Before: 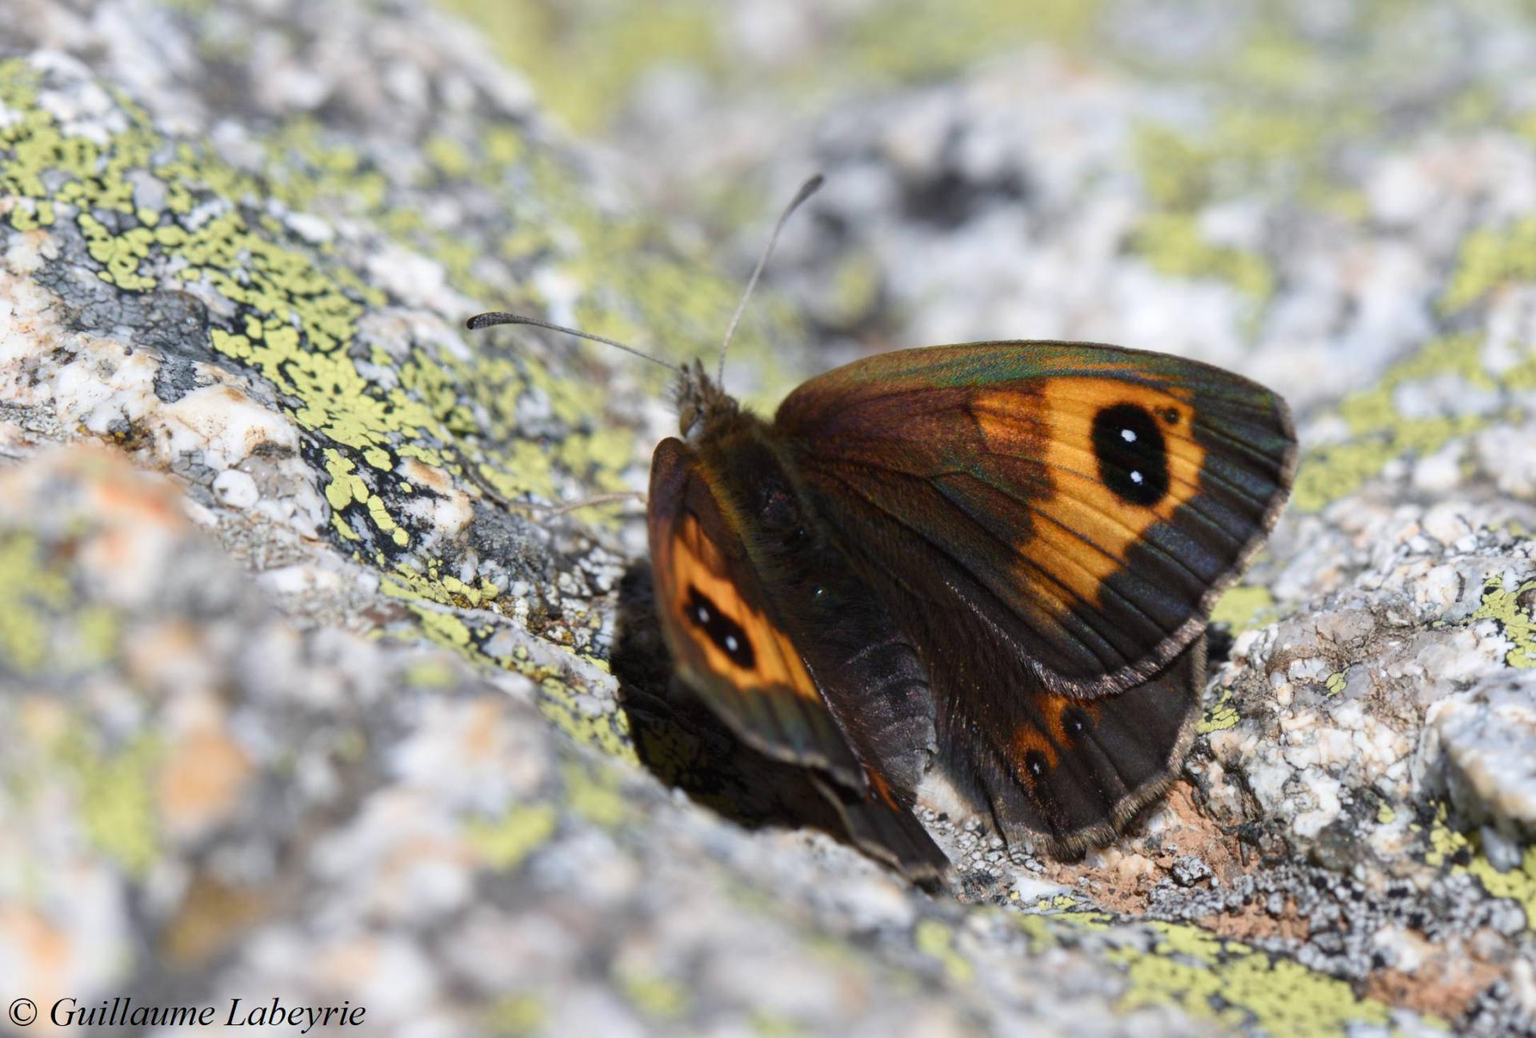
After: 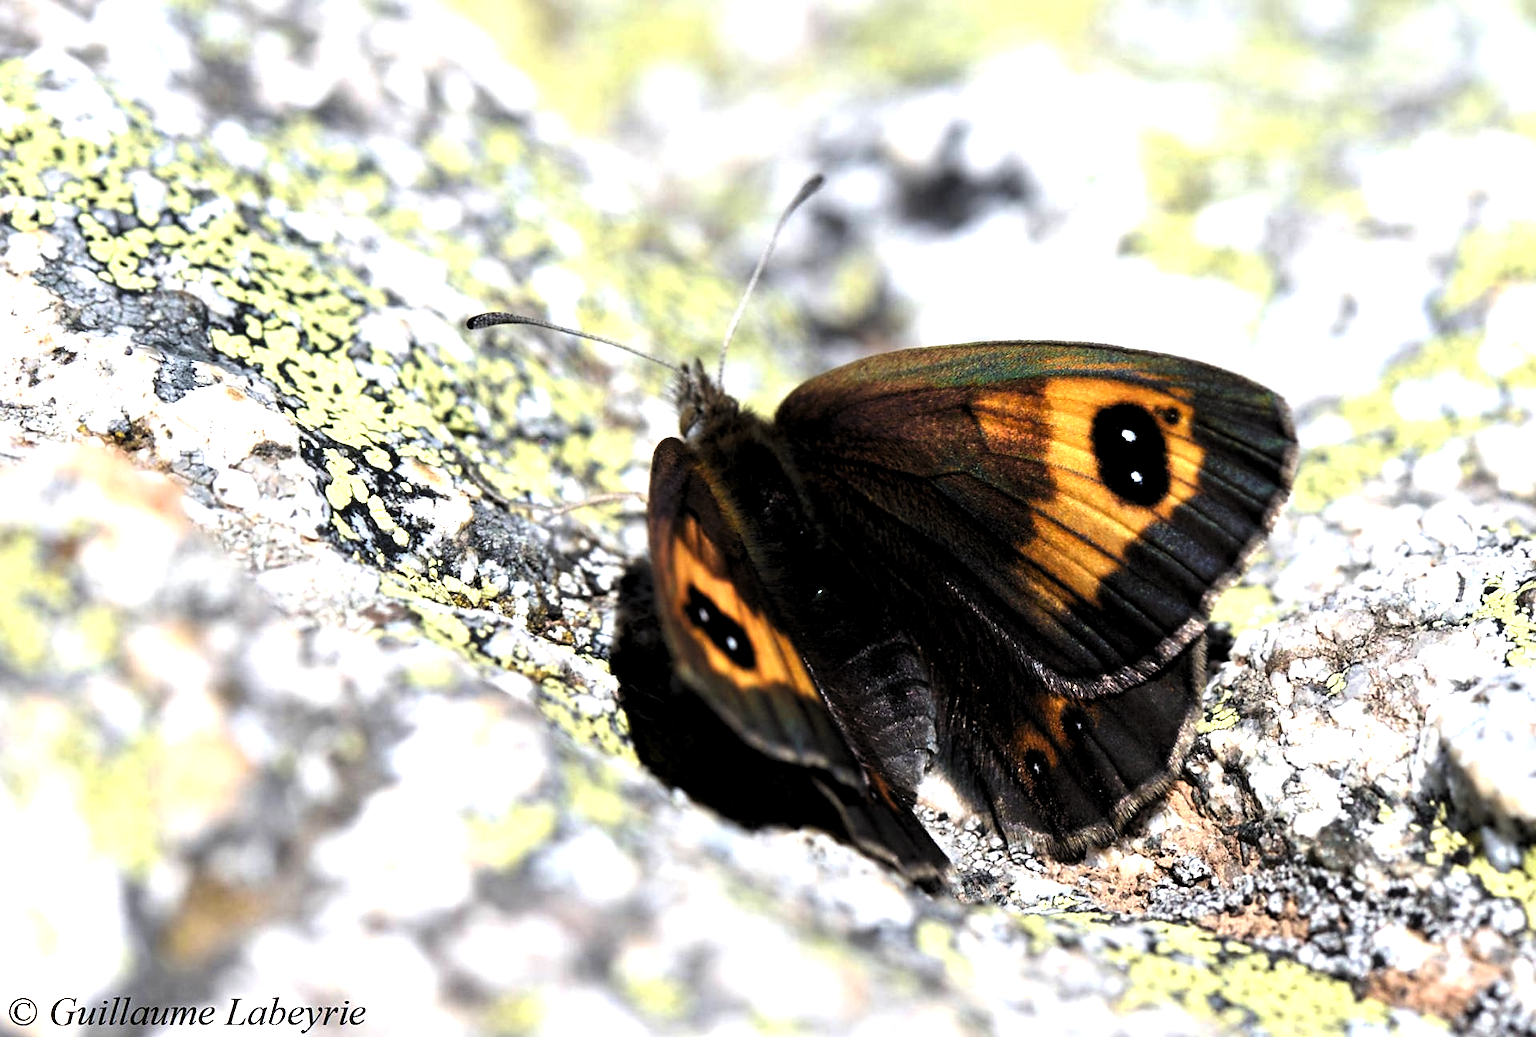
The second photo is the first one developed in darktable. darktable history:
sharpen: radius 1.864, amount 0.398, threshold 1.271
levels: levels [0.129, 0.519, 0.867]
exposure: exposure 0.493 EV, compensate highlight preservation false
